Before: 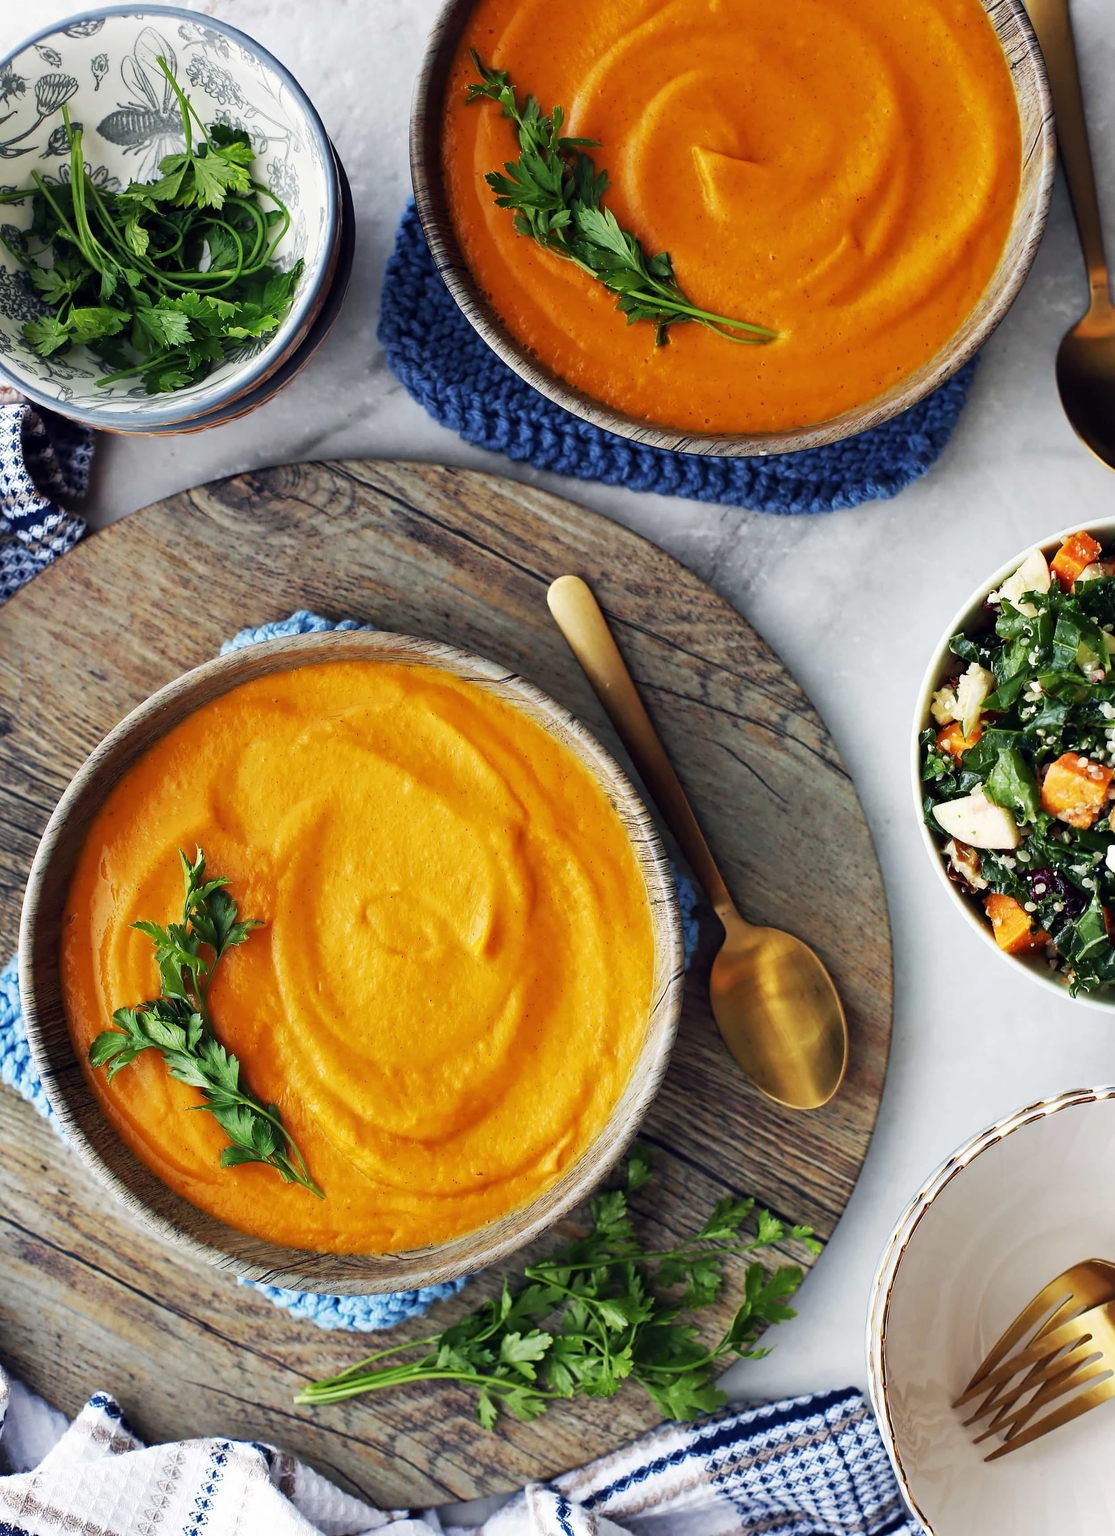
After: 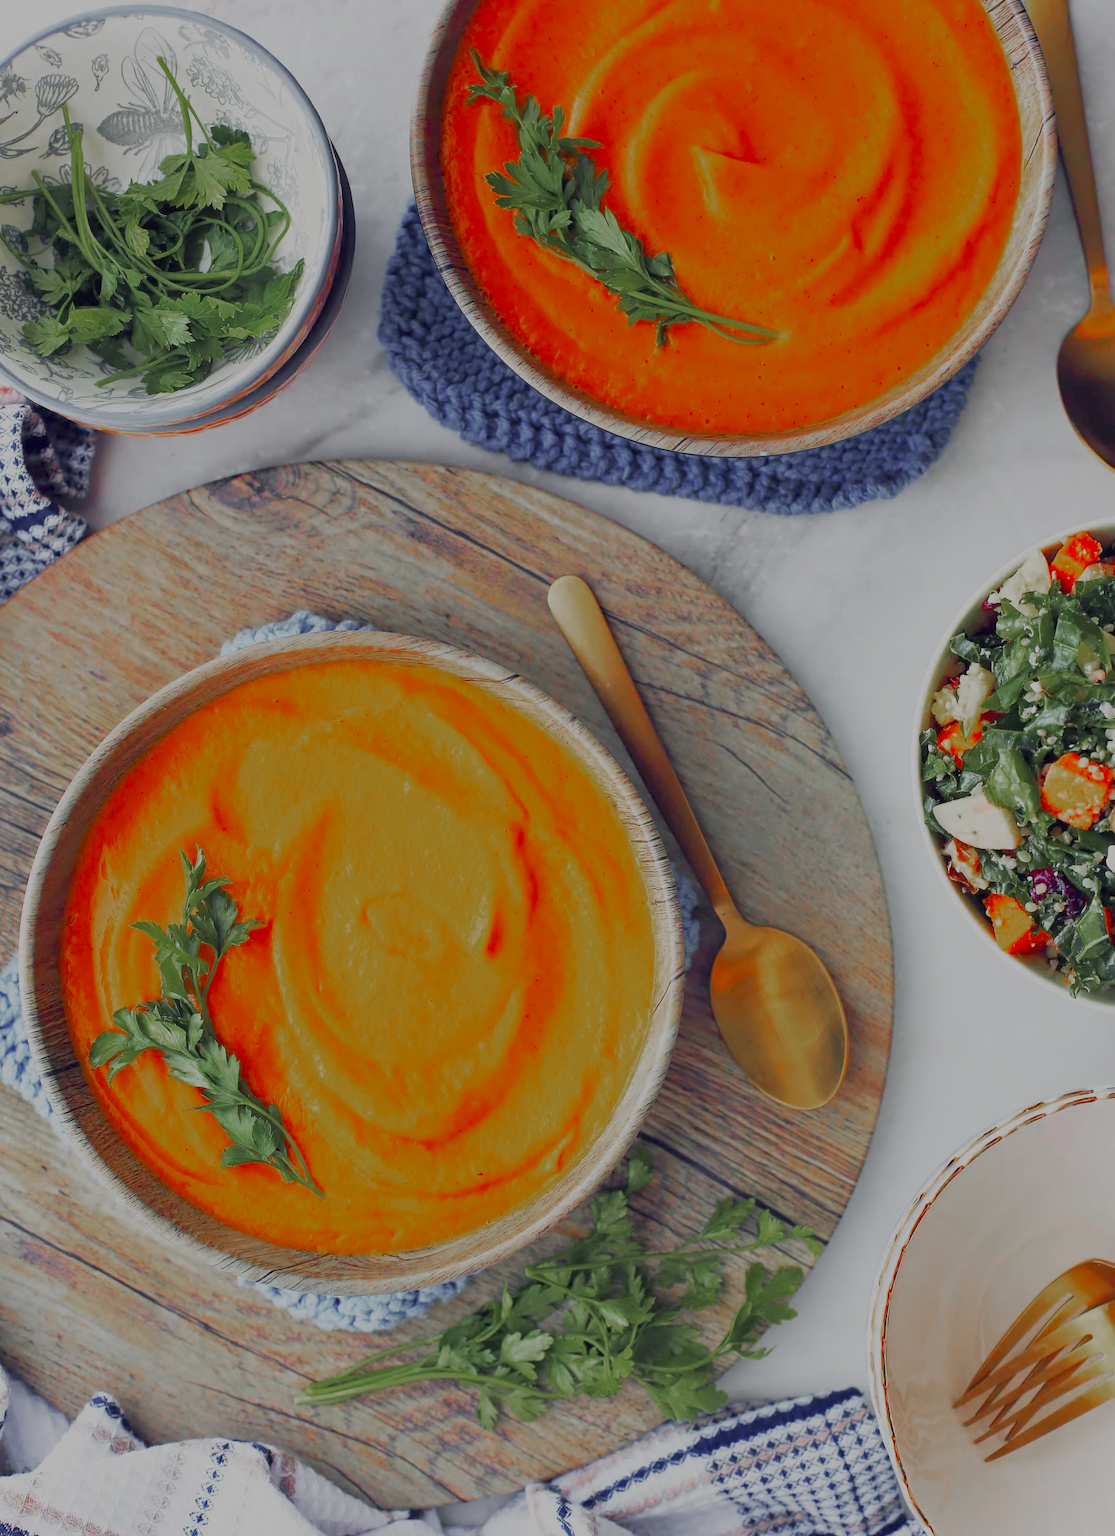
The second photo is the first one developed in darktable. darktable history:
filmic rgb: black relative exposure -14 EV, white relative exposure 7.94 EV, hardness 3.74, latitude 49.81%, contrast 0.511, preserve chrominance RGB euclidean norm, color science v5 (2021), iterations of high-quality reconstruction 0, contrast in shadows safe, contrast in highlights safe
exposure: exposure 0.606 EV, compensate exposure bias true, compensate highlight preservation false
color zones: curves: ch0 [(0, 0.48) (0.209, 0.398) (0.305, 0.332) (0.429, 0.493) (0.571, 0.5) (0.714, 0.5) (0.857, 0.5) (1, 0.48)]; ch1 [(0, 0.736) (0.143, 0.625) (0.225, 0.371) (0.429, 0.256) (0.571, 0.241) (0.714, 0.213) (0.857, 0.48) (1, 0.736)]; ch2 [(0, 0.448) (0.143, 0.498) (0.286, 0.5) (0.429, 0.5) (0.571, 0.5) (0.714, 0.5) (0.857, 0.5) (1, 0.448)]
